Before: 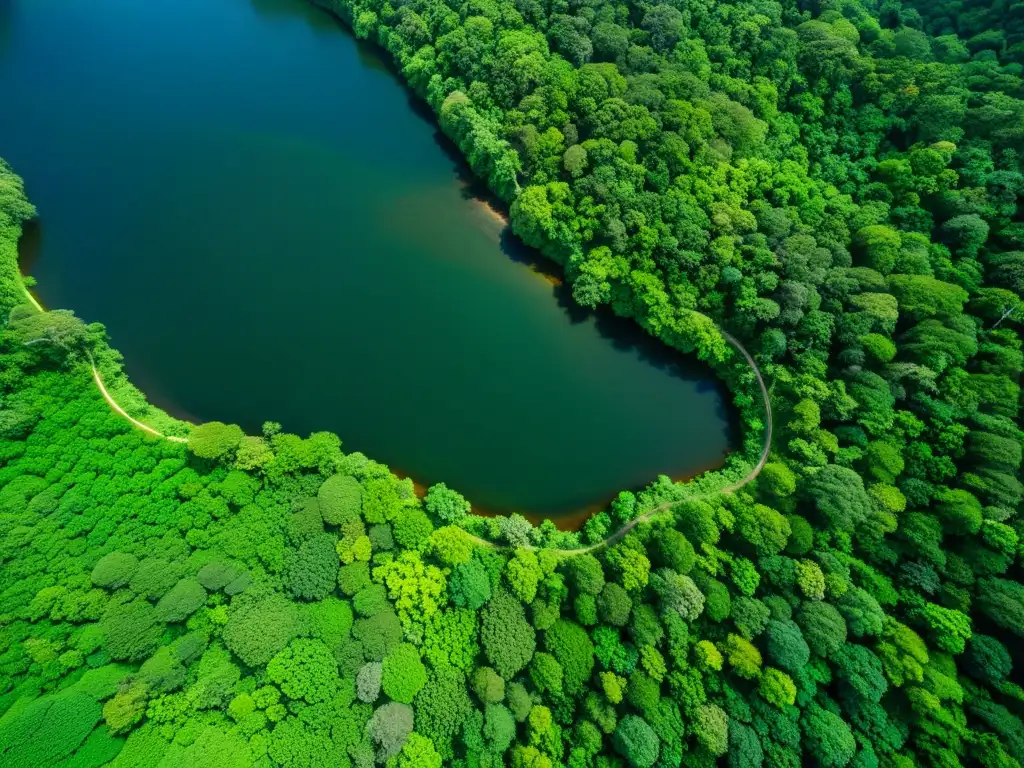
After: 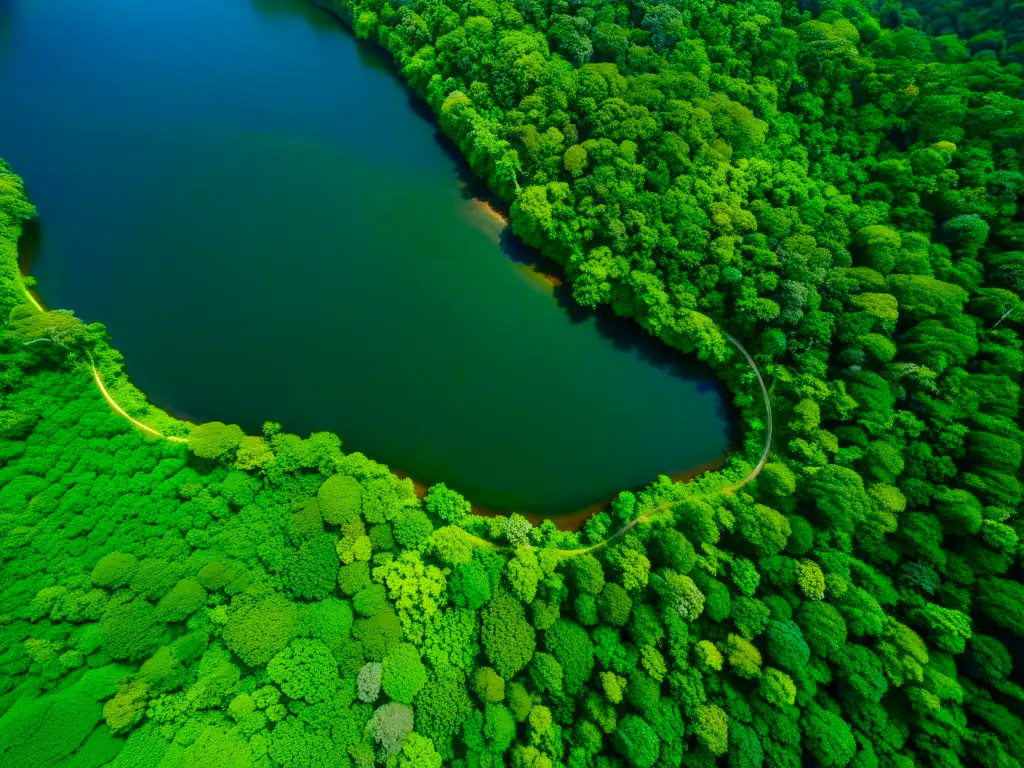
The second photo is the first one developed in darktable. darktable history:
color balance rgb: perceptual saturation grading › global saturation 20%, perceptual saturation grading › highlights 1.773%, perceptual saturation grading › shadows 49.484%, global vibrance 20%
